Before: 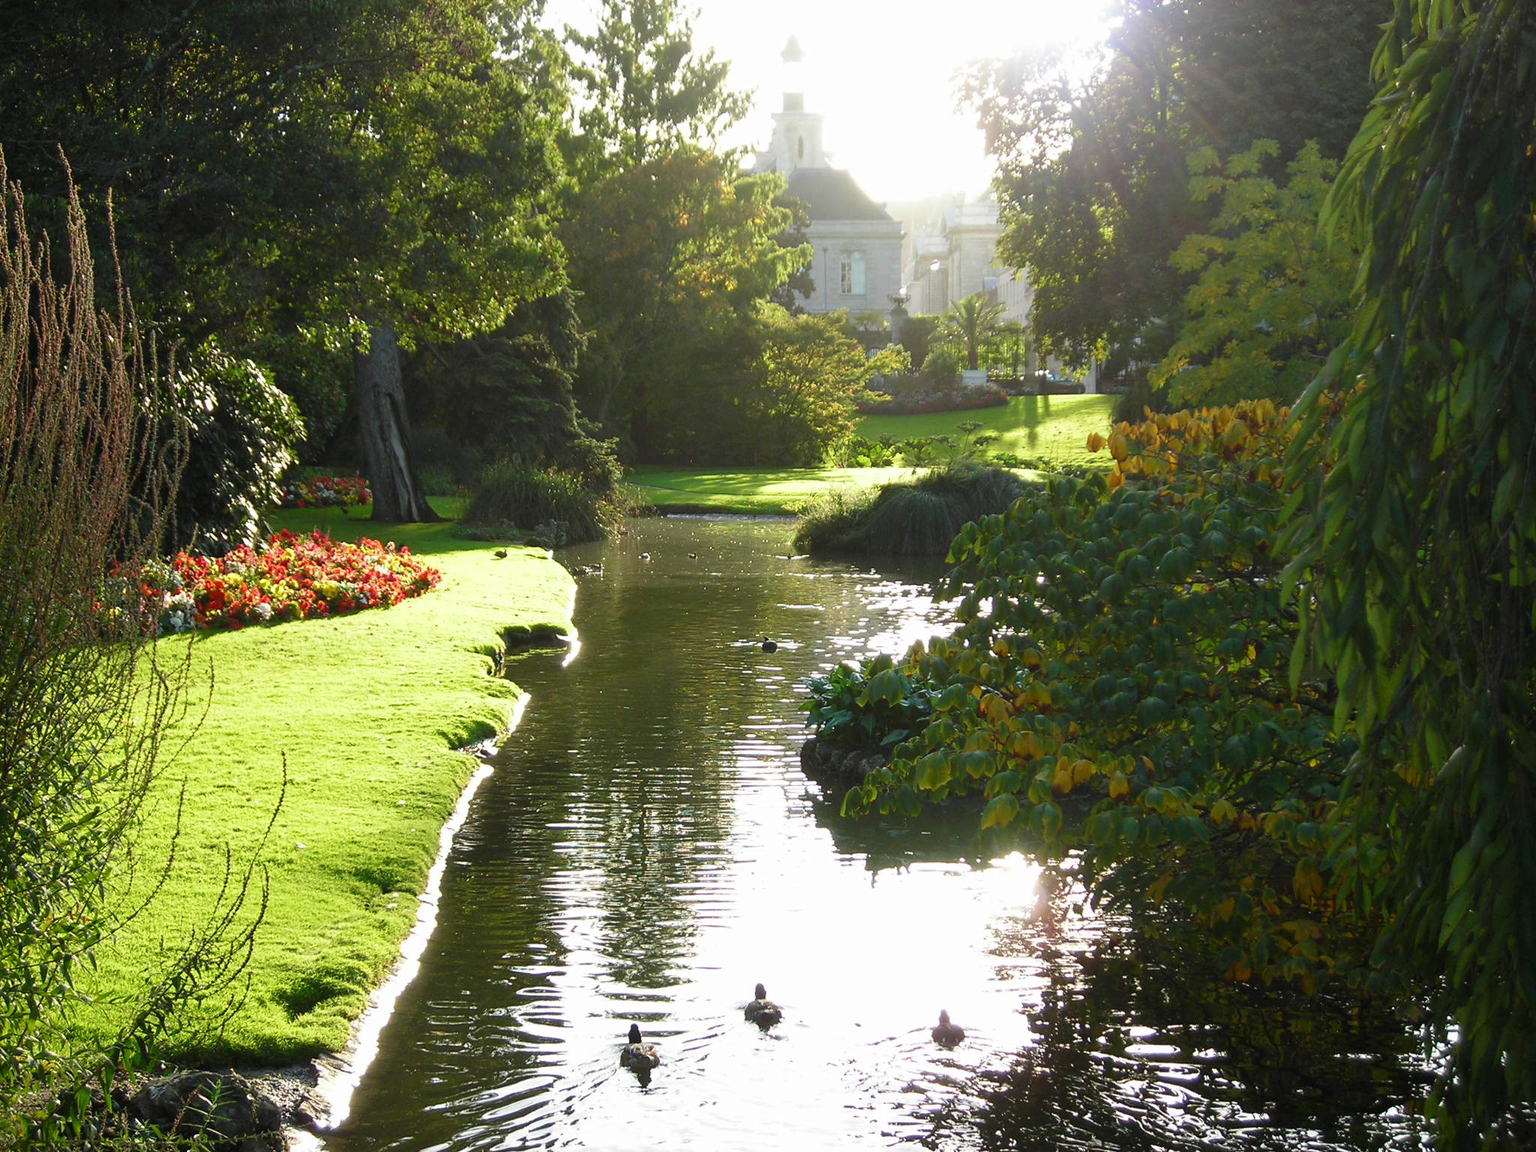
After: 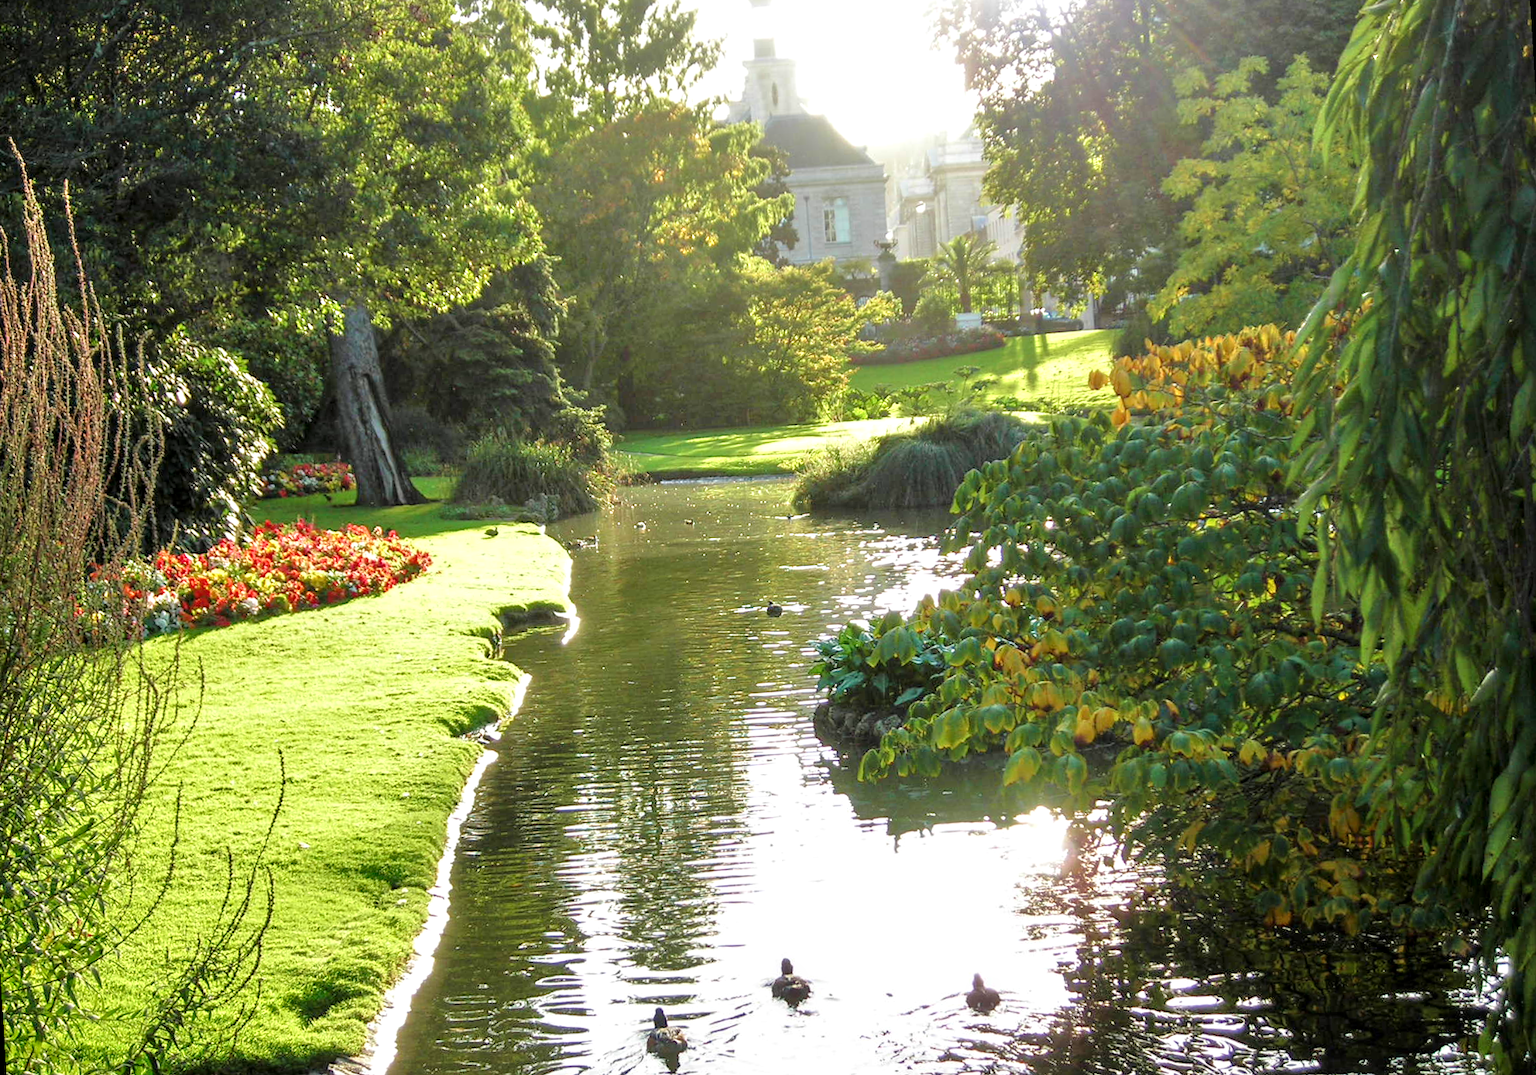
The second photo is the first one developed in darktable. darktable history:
rotate and perspective: rotation -3.52°, crop left 0.036, crop right 0.964, crop top 0.081, crop bottom 0.919
tone equalizer: -7 EV 0.15 EV, -6 EV 0.6 EV, -5 EV 1.15 EV, -4 EV 1.33 EV, -3 EV 1.15 EV, -2 EV 0.6 EV, -1 EV 0.15 EV, mask exposure compensation -0.5 EV
velvia: strength 17%
local contrast: highlights 40%, shadows 60%, detail 136%, midtone range 0.514
